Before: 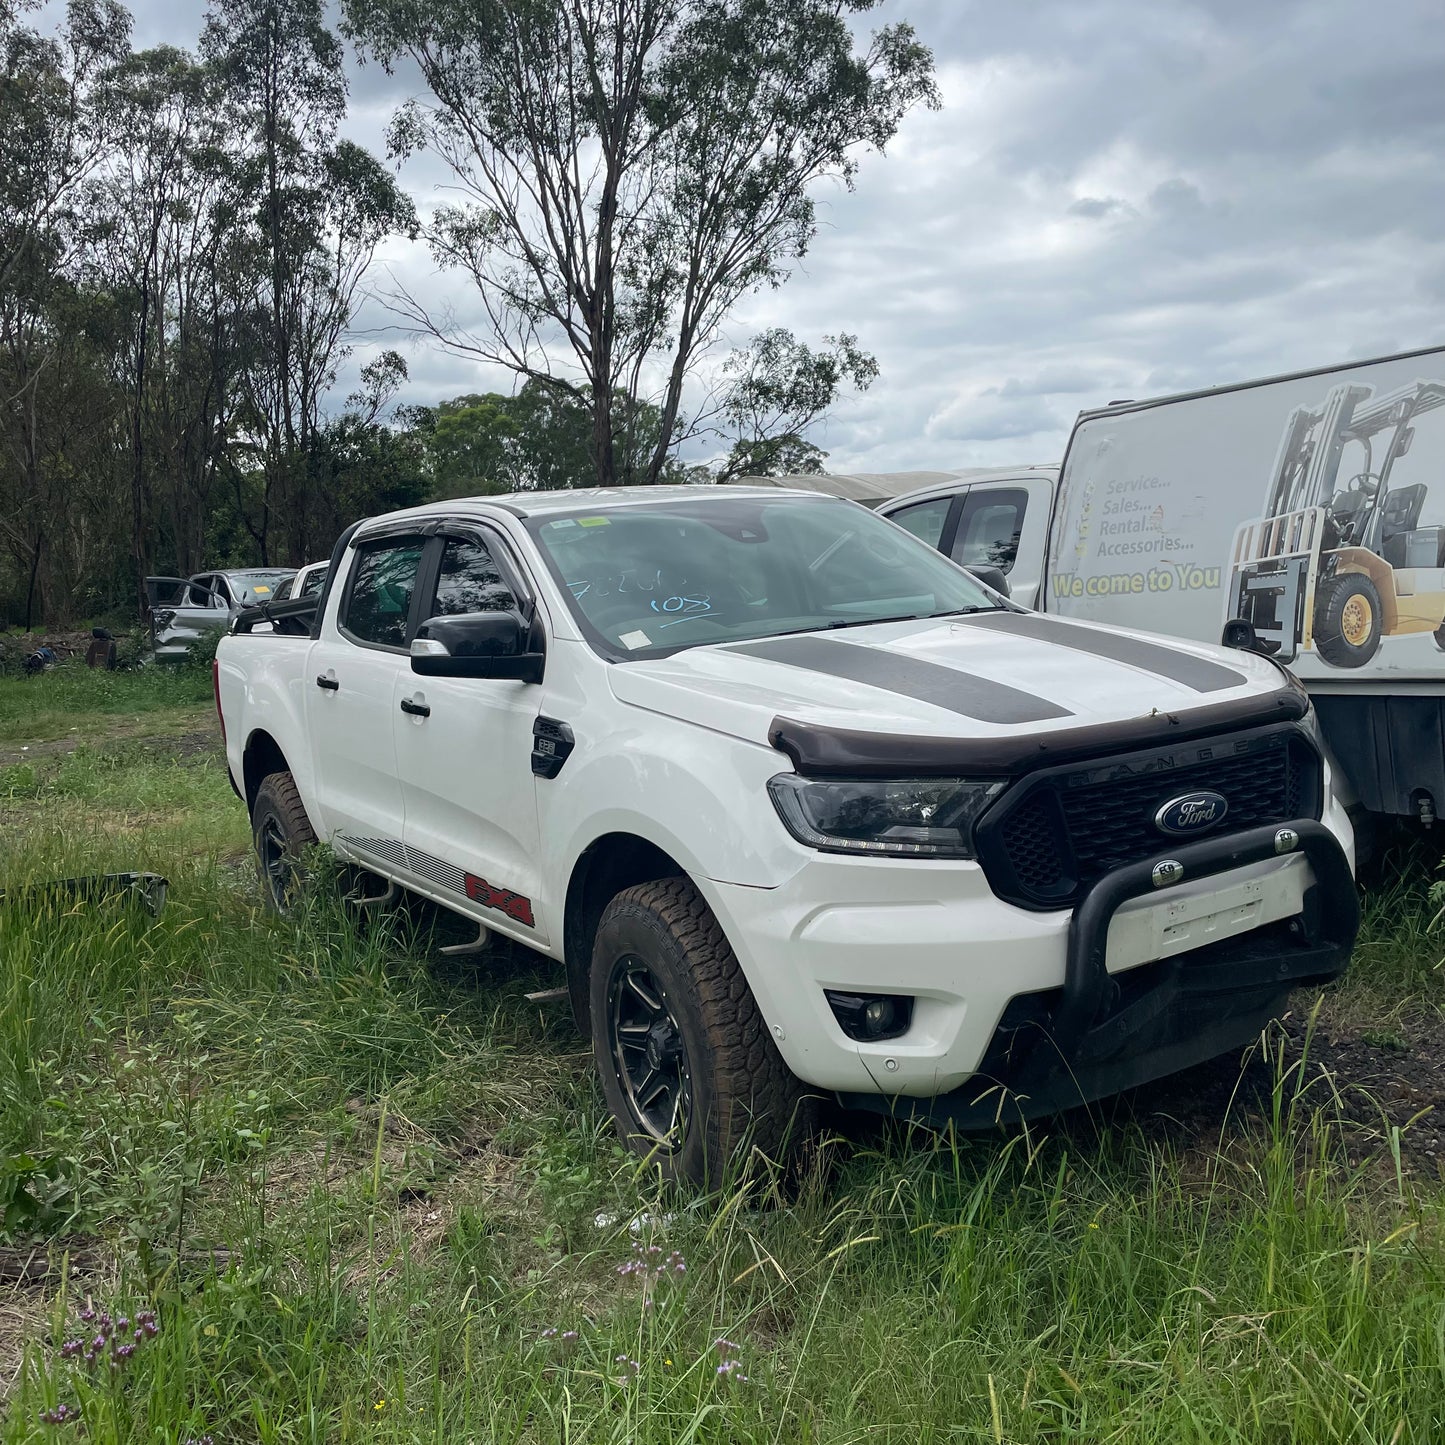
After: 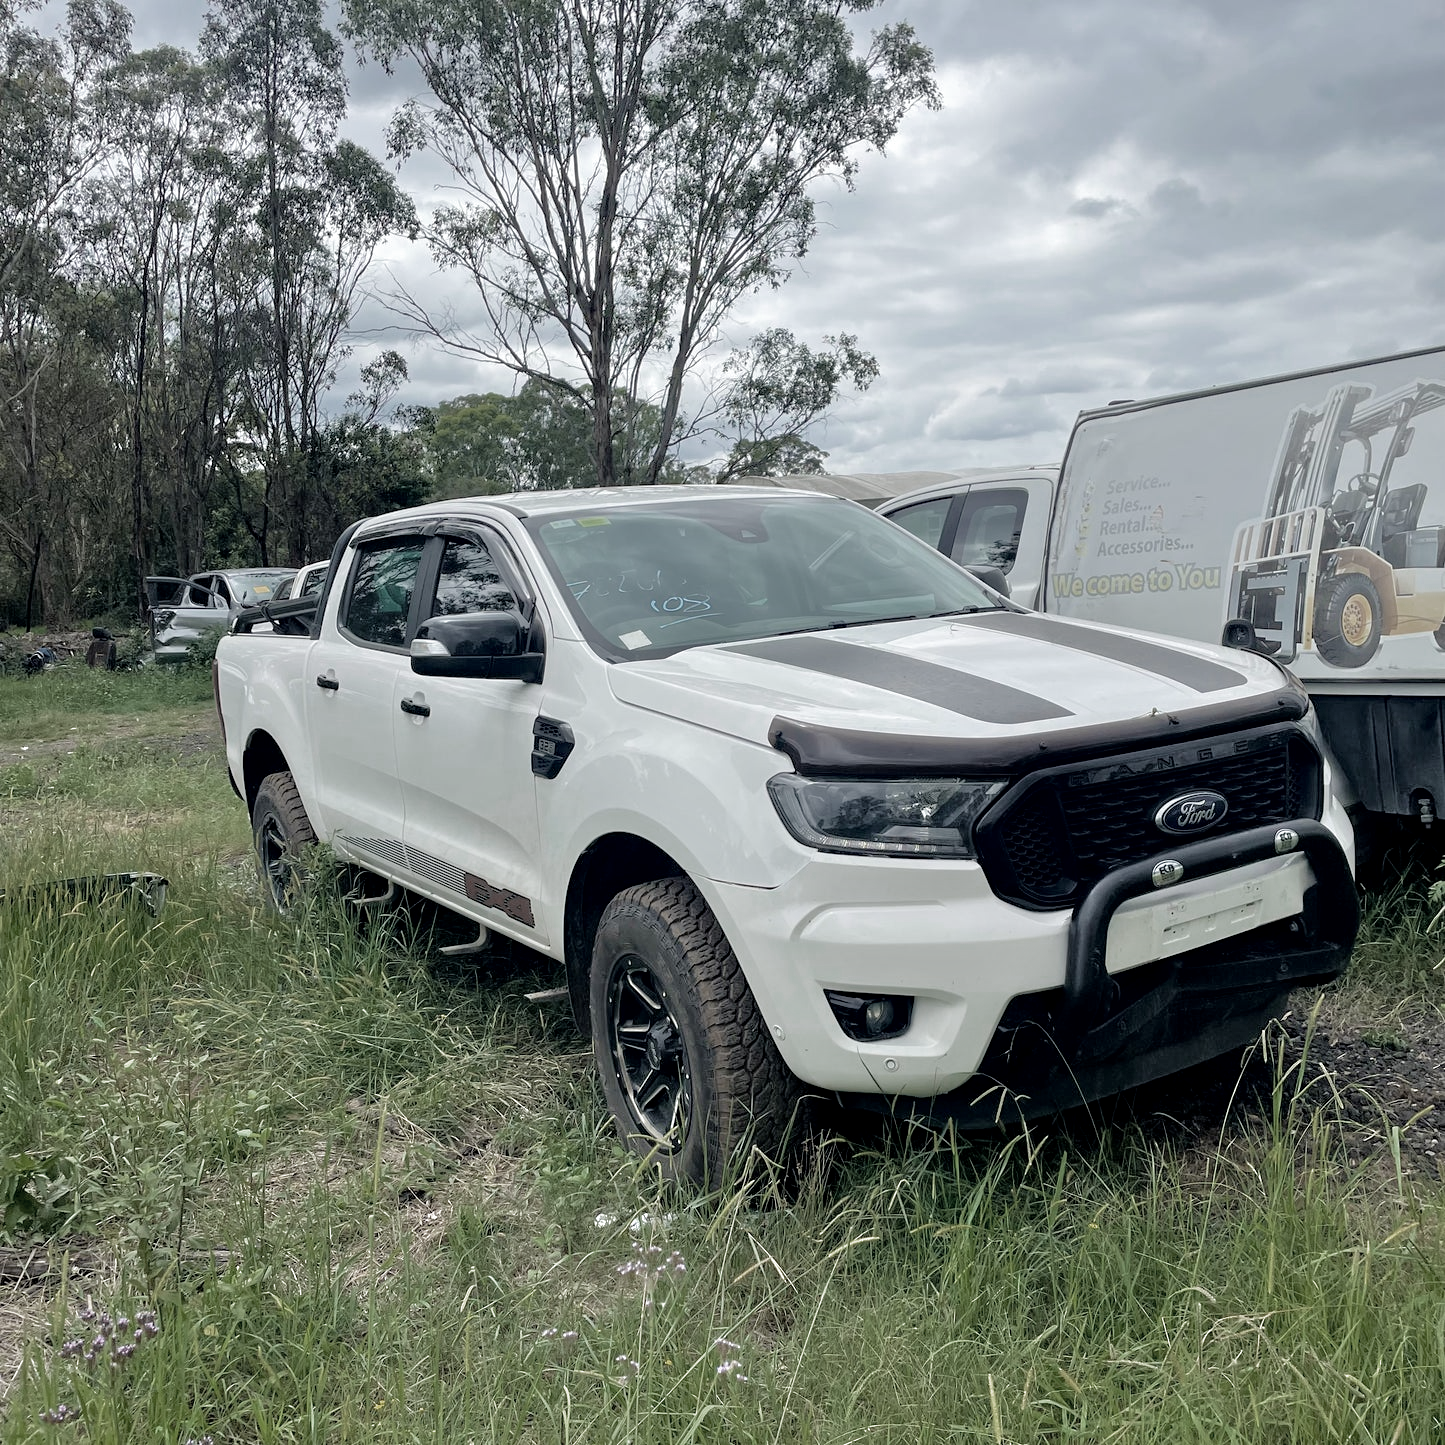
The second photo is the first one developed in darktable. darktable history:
velvia: on, module defaults
color zones: curves: ch0 [(0, 0.487) (0.241, 0.395) (0.434, 0.373) (0.658, 0.412) (0.838, 0.487)]; ch1 [(0, 0) (0.053, 0.053) (0.211, 0.202) (0.579, 0.259) (0.781, 0.241)]
tone equalizer: -7 EV 0.149 EV, -6 EV 0.619 EV, -5 EV 1.15 EV, -4 EV 1.34 EV, -3 EV 1.17 EV, -2 EV 0.6 EV, -1 EV 0.152 EV, mask exposure compensation -0.494 EV
exposure: black level correction 0.004, exposure 0.015 EV, compensate exposure bias true, compensate highlight preservation false
